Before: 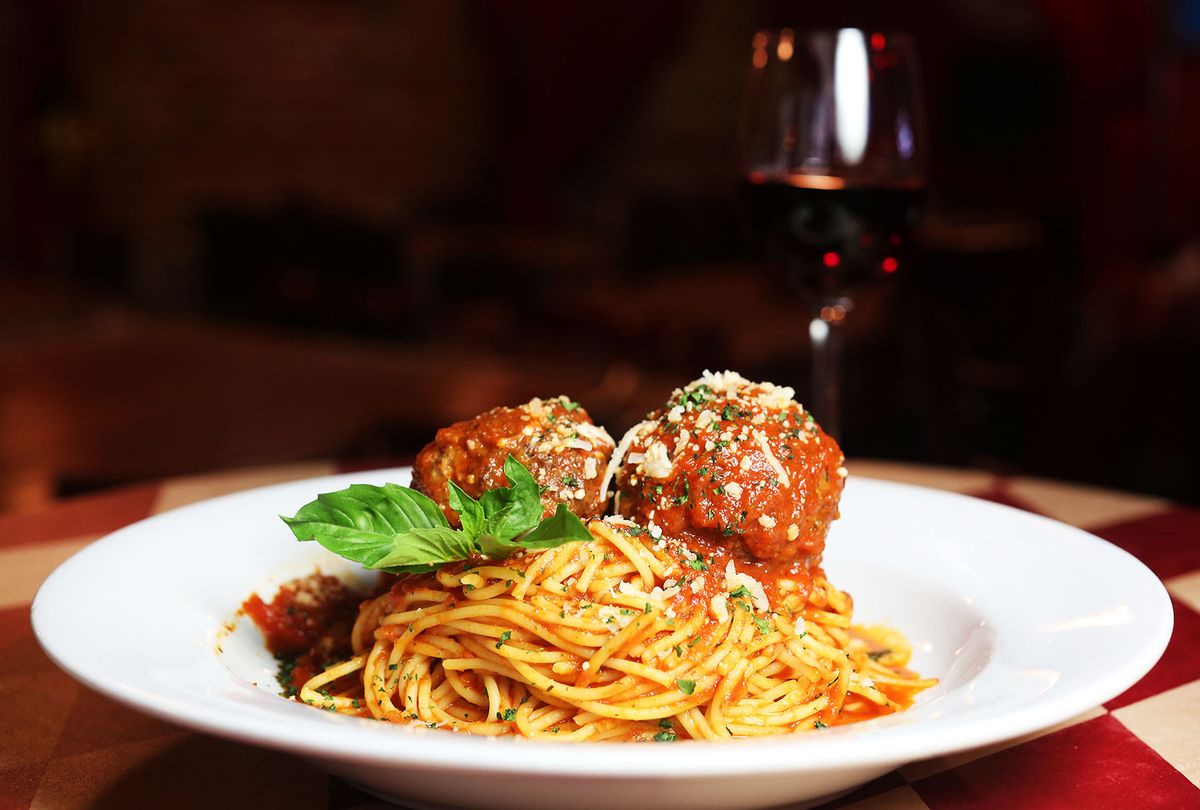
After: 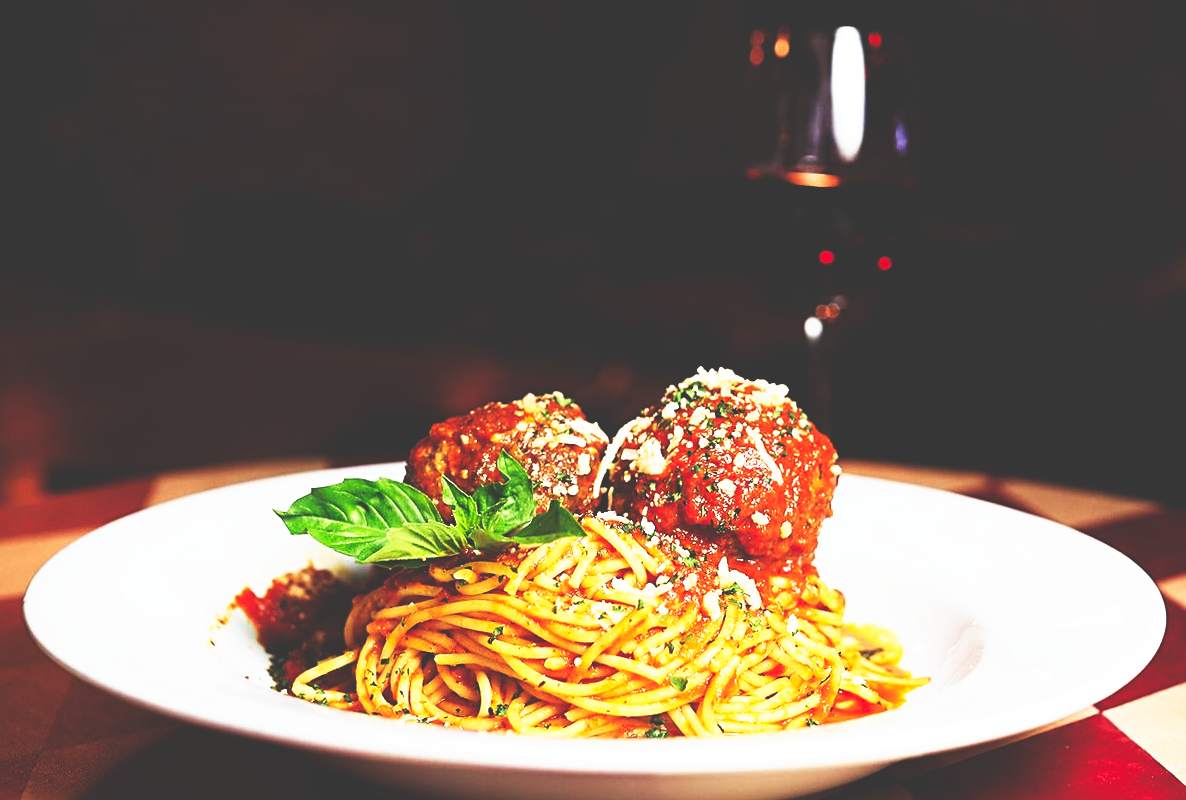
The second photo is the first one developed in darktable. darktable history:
crop and rotate: angle -0.448°
base curve: curves: ch0 [(0, 0.036) (0.007, 0.037) (0.604, 0.887) (1, 1)], preserve colors none
sharpen: radius 2.739
